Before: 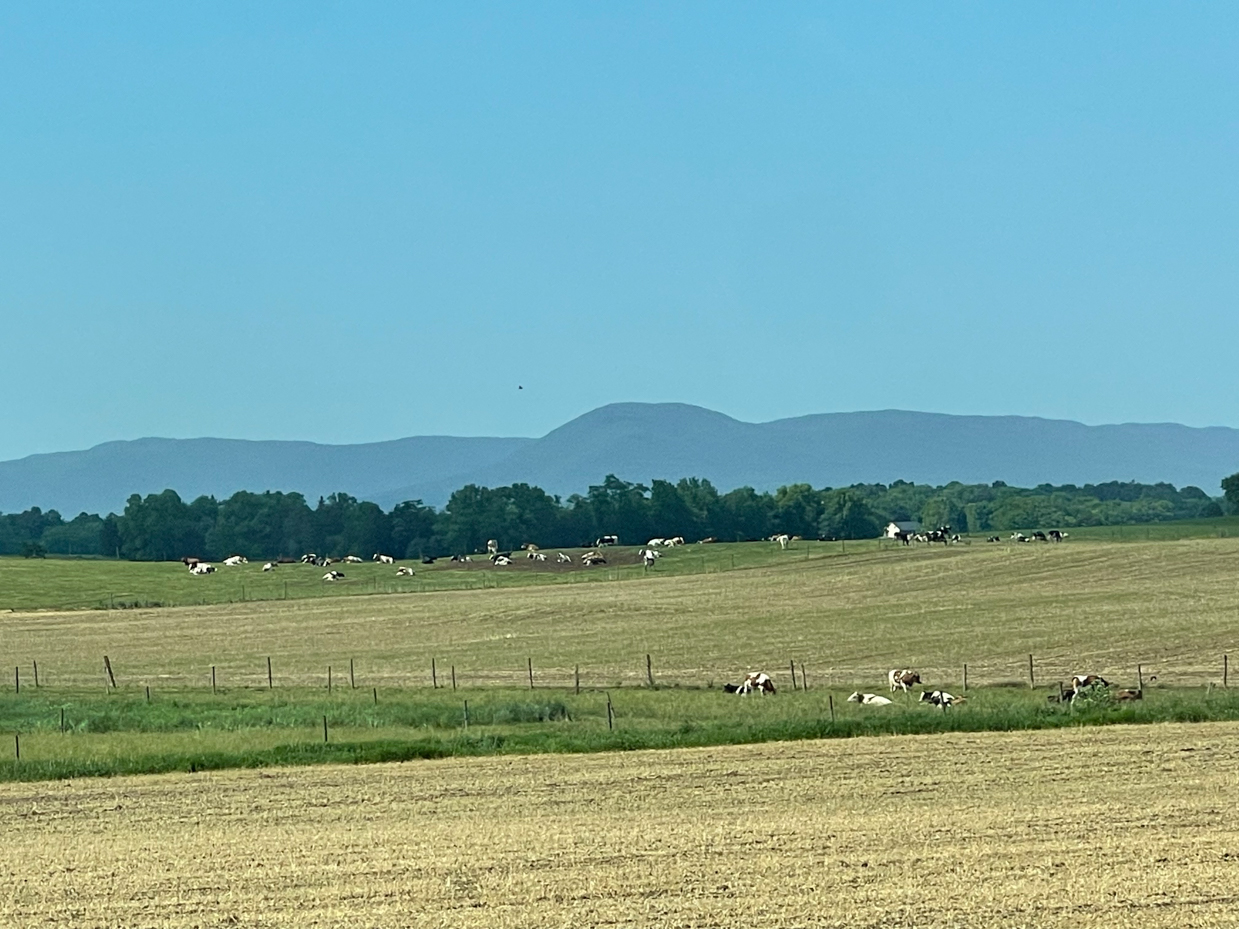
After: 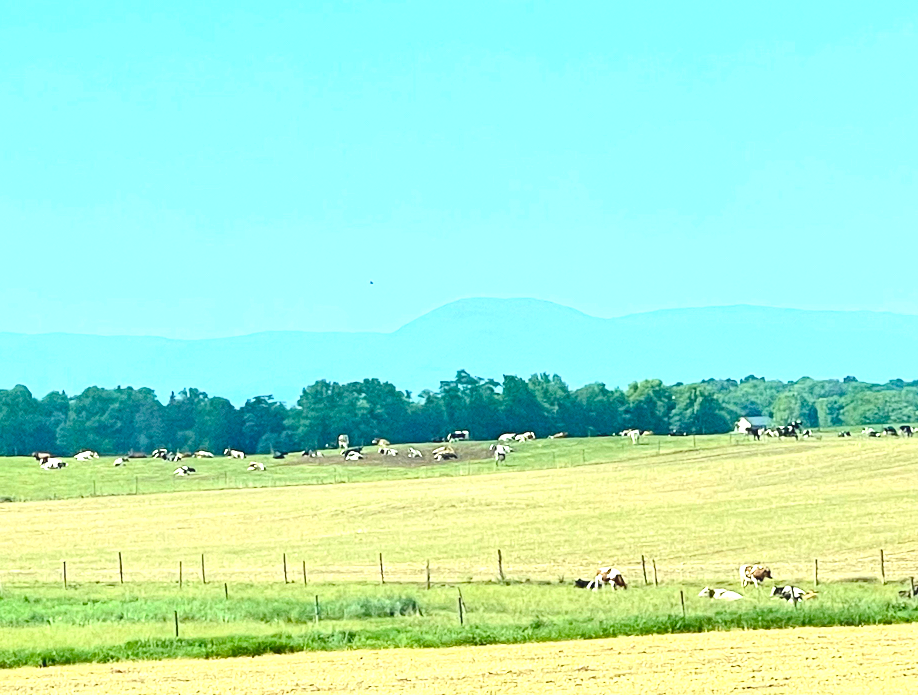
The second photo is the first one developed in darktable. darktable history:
crop and rotate: left 12.068%, top 11.332%, right 13.813%, bottom 13.785%
contrast brightness saturation: contrast 0.204, brightness 0.147, saturation 0.135
exposure: exposure 1.522 EV, compensate highlight preservation false
color balance rgb: global offset › luminance 0.717%, perceptual saturation grading › global saturation 20%, perceptual saturation grading › highlights -25.089%, perceptual saturation grading › shadows 24.282%, global vibrance 20%
